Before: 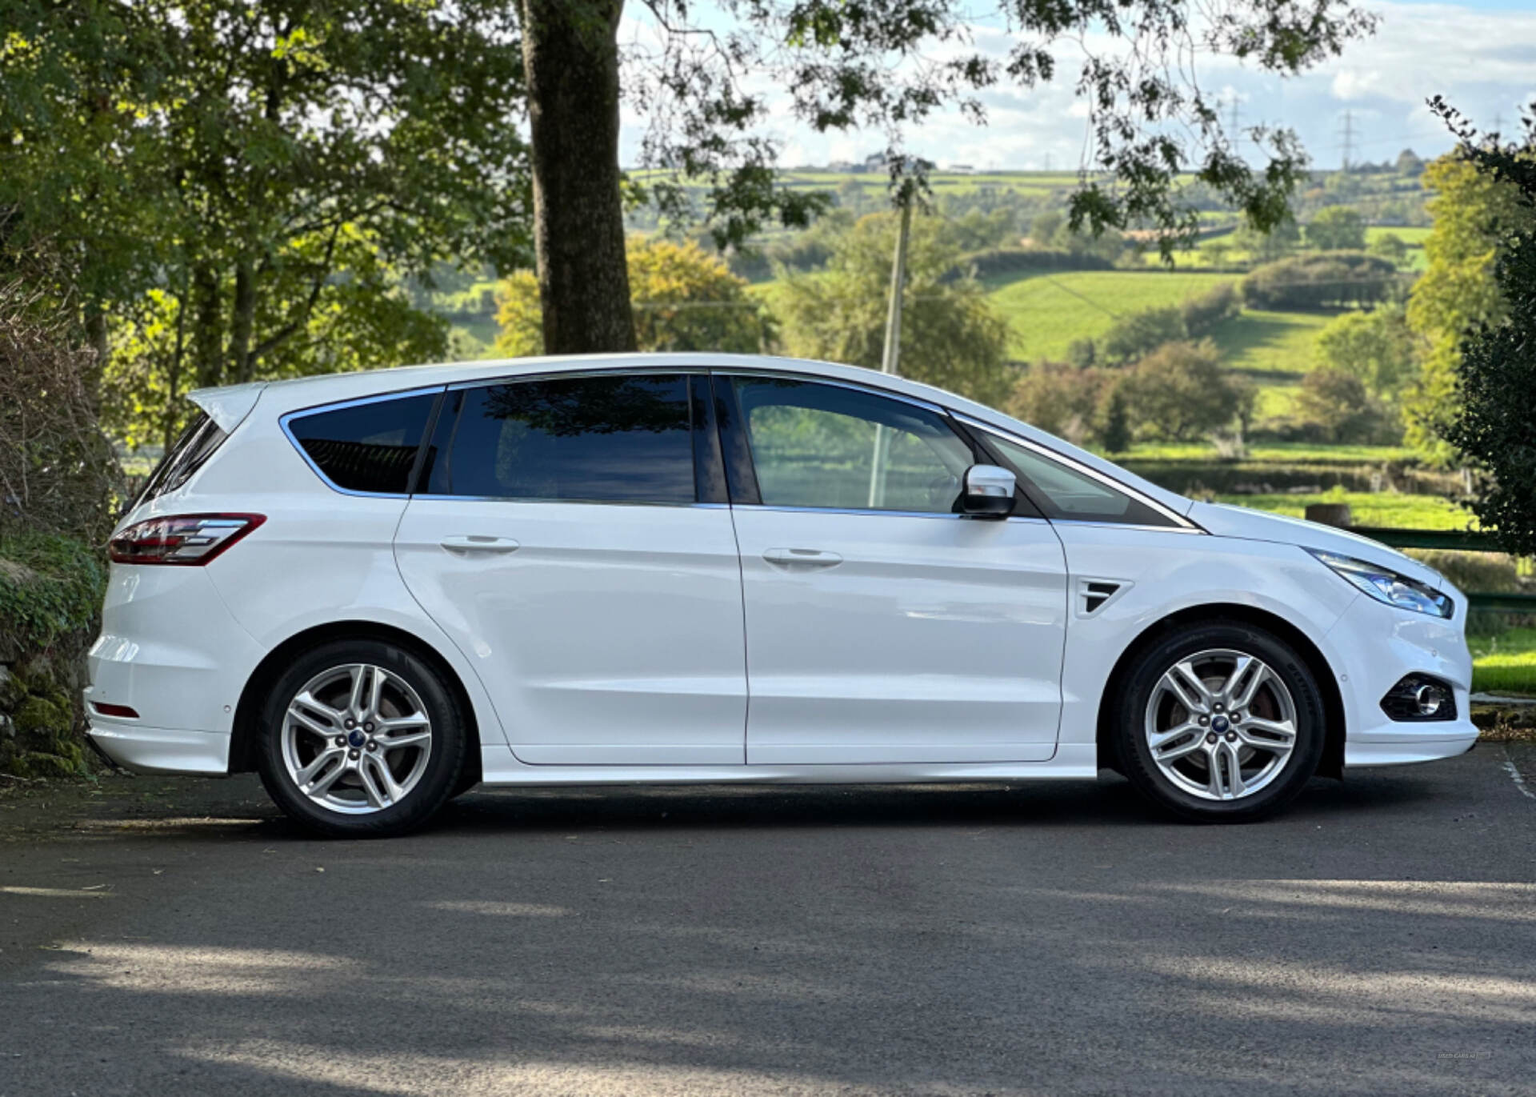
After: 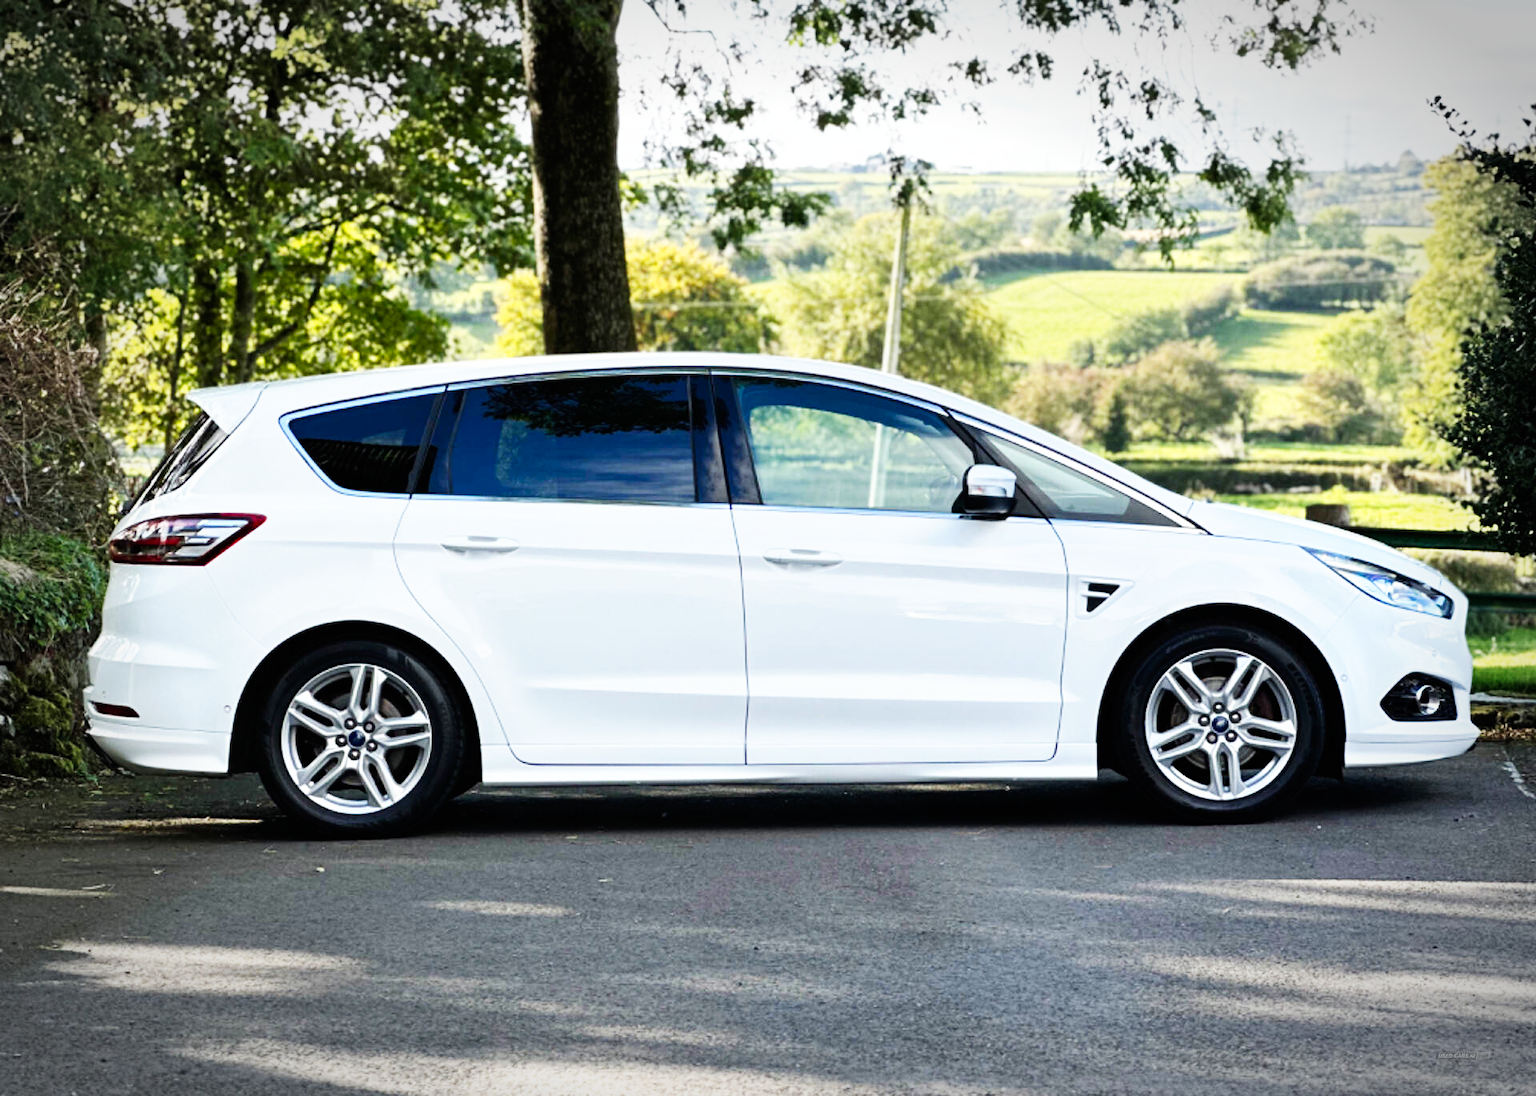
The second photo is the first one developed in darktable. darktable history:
vignetting: automatic ratio true, unbound false
base curve: curves: ch0 [(0, 0) (0.007, 0.004) (0.027, 0.03) (0.046, 0.07) (0.207, 0.54) (0.442, 0.872) (0.673, 0.972) (1, 1)], preserve colors none
